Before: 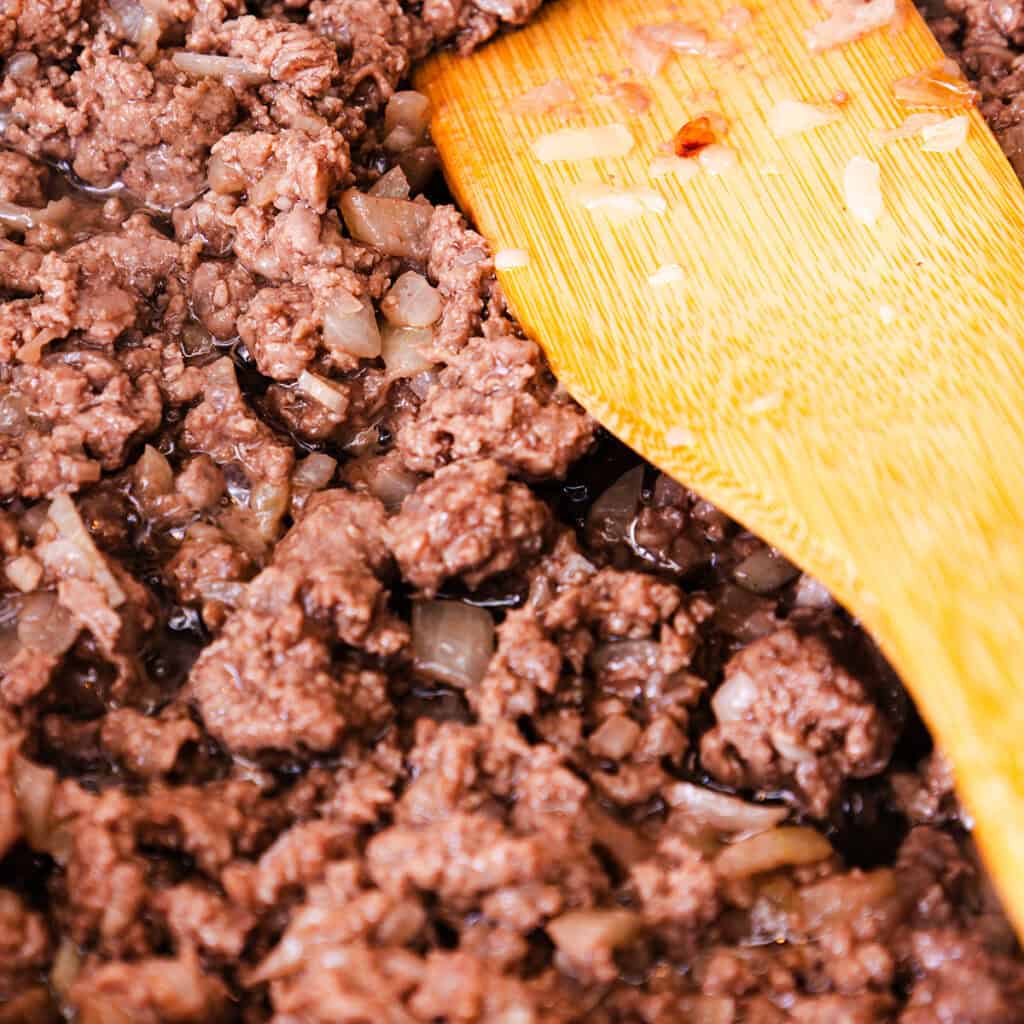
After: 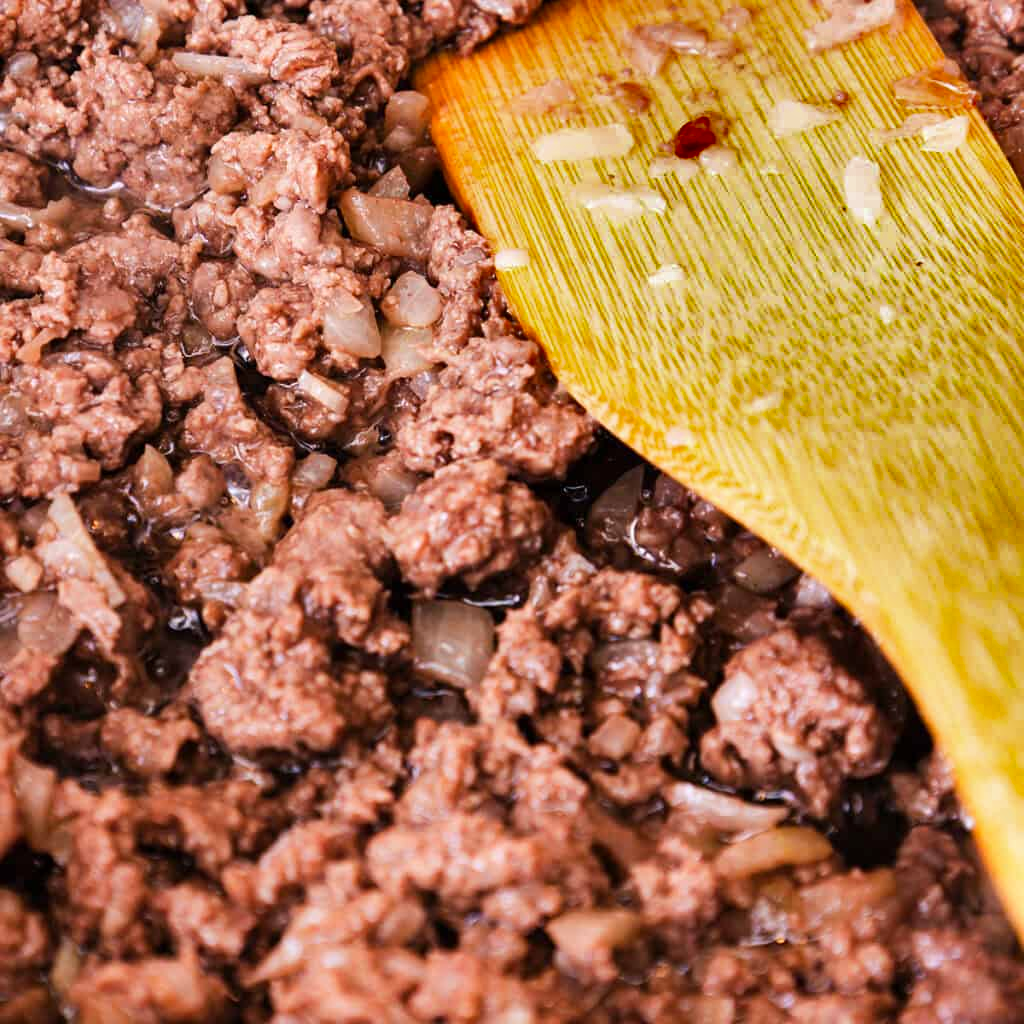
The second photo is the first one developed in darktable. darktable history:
shadows and highlights: shadows 24.5, highlights -78.15, soften with gaussian
base curve: curves: ch0 [(0, 0) (0.472, 0.508) (1, 1)]
